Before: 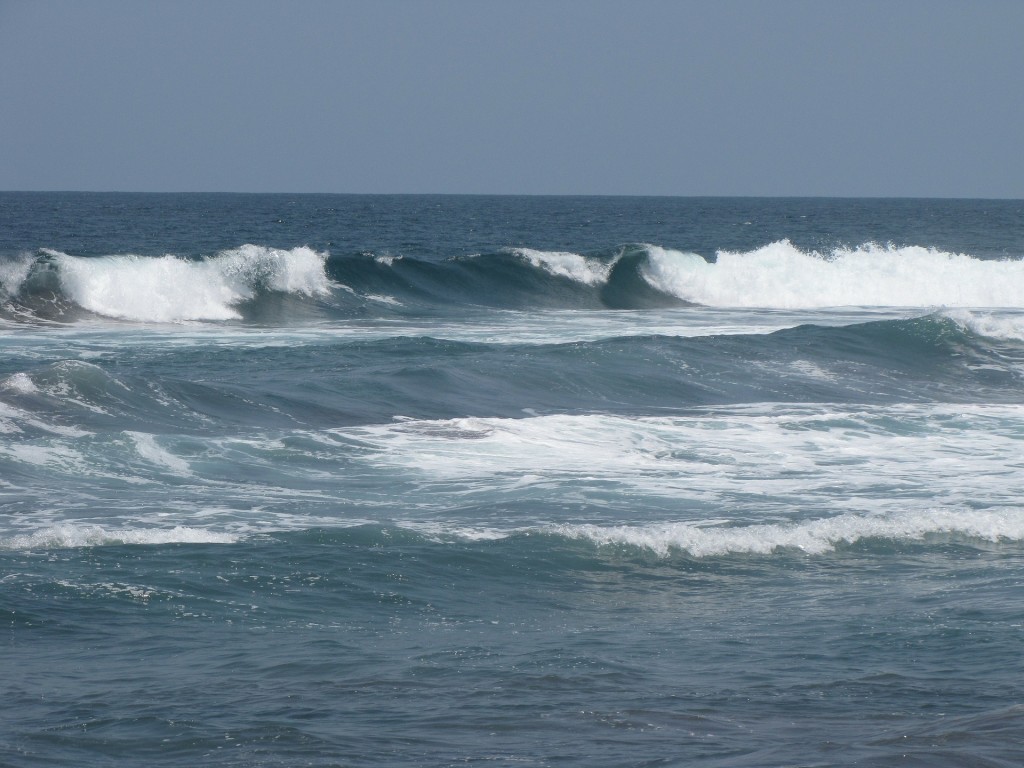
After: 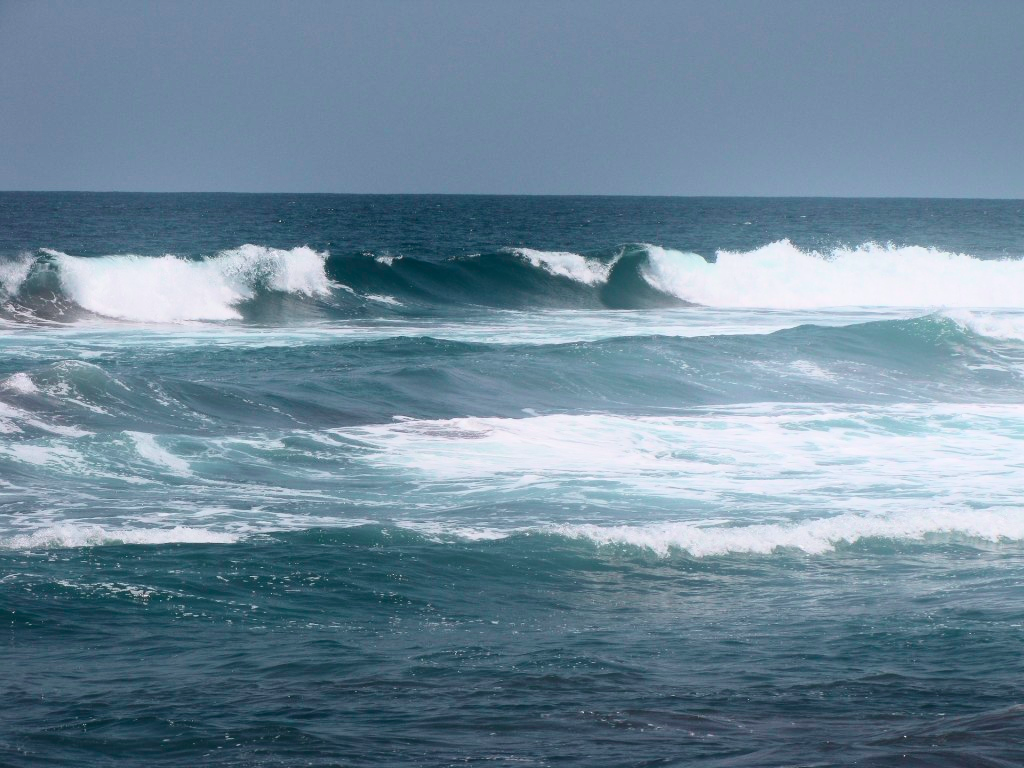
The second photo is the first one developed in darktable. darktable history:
bloom: on, module defaults
tone curve: curves: ch0 [(0, 0.025) (0.15, 0.143) (0.452, 0.486) (0.751, 0.788) (1, 0.961)]; ch1 [(0, 0) (0.43, 0.408) (0.476, 0.469) (0.497, 0.507) (0.546, 0.571) (0.566, 0.607) (0.62, 0.657) (1, 1)]; ch2 [(0, 0) (0.386, 0.397) (0.505, 0.498) (0.547, 0.546) (0.579, 0.58) (1, 1)], color space Lab, independent channels, preserve colors none
contrast brightness saturation: contrast 0.21, brightness -0.11, saturation 0.21
